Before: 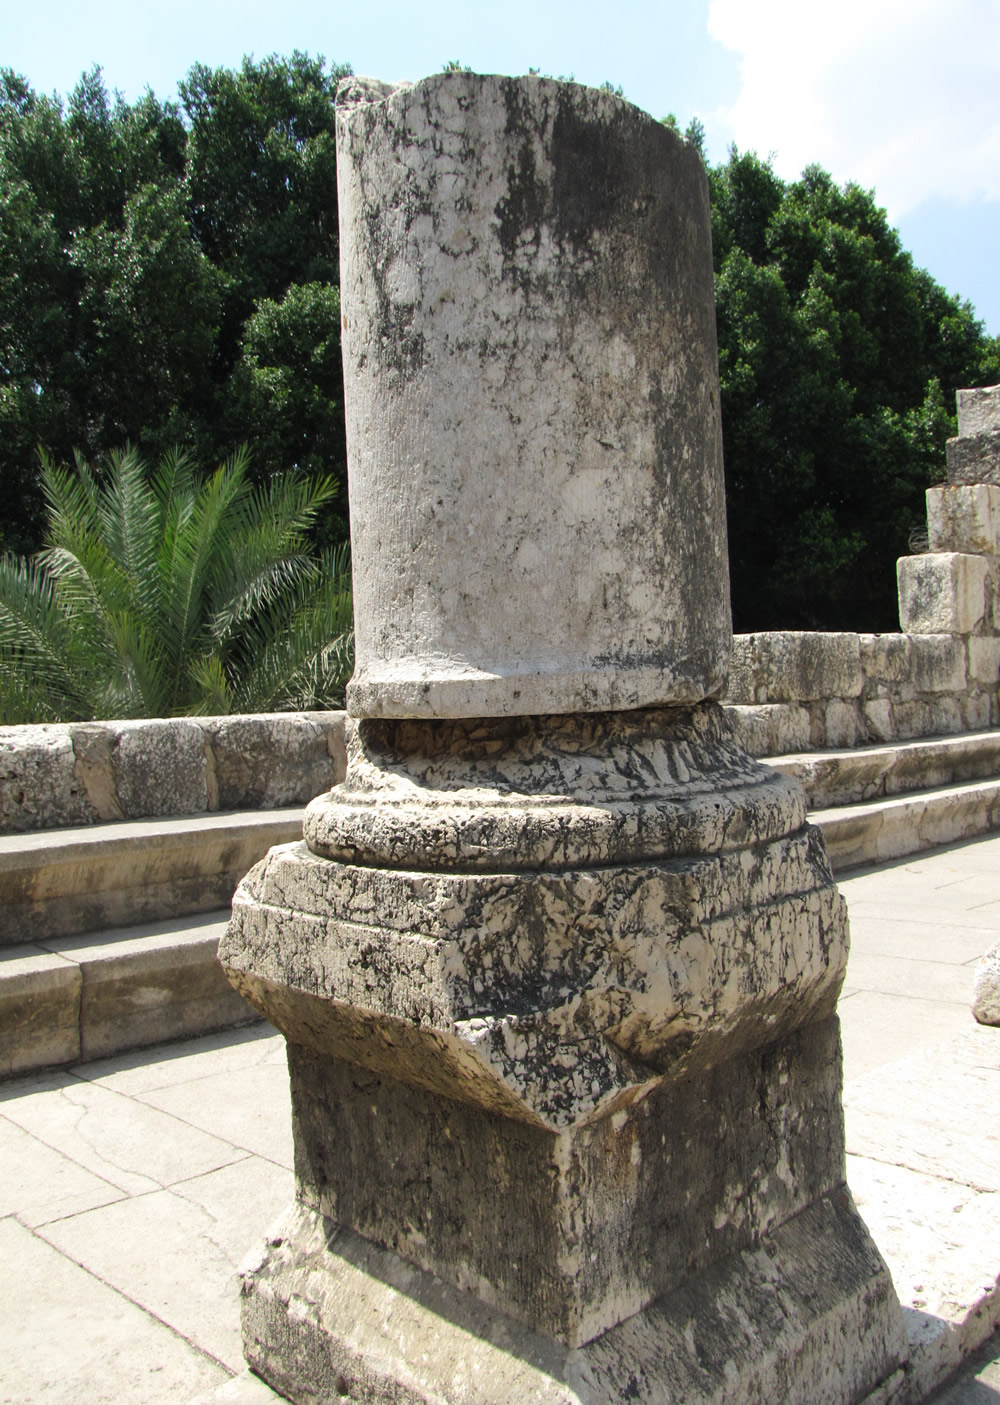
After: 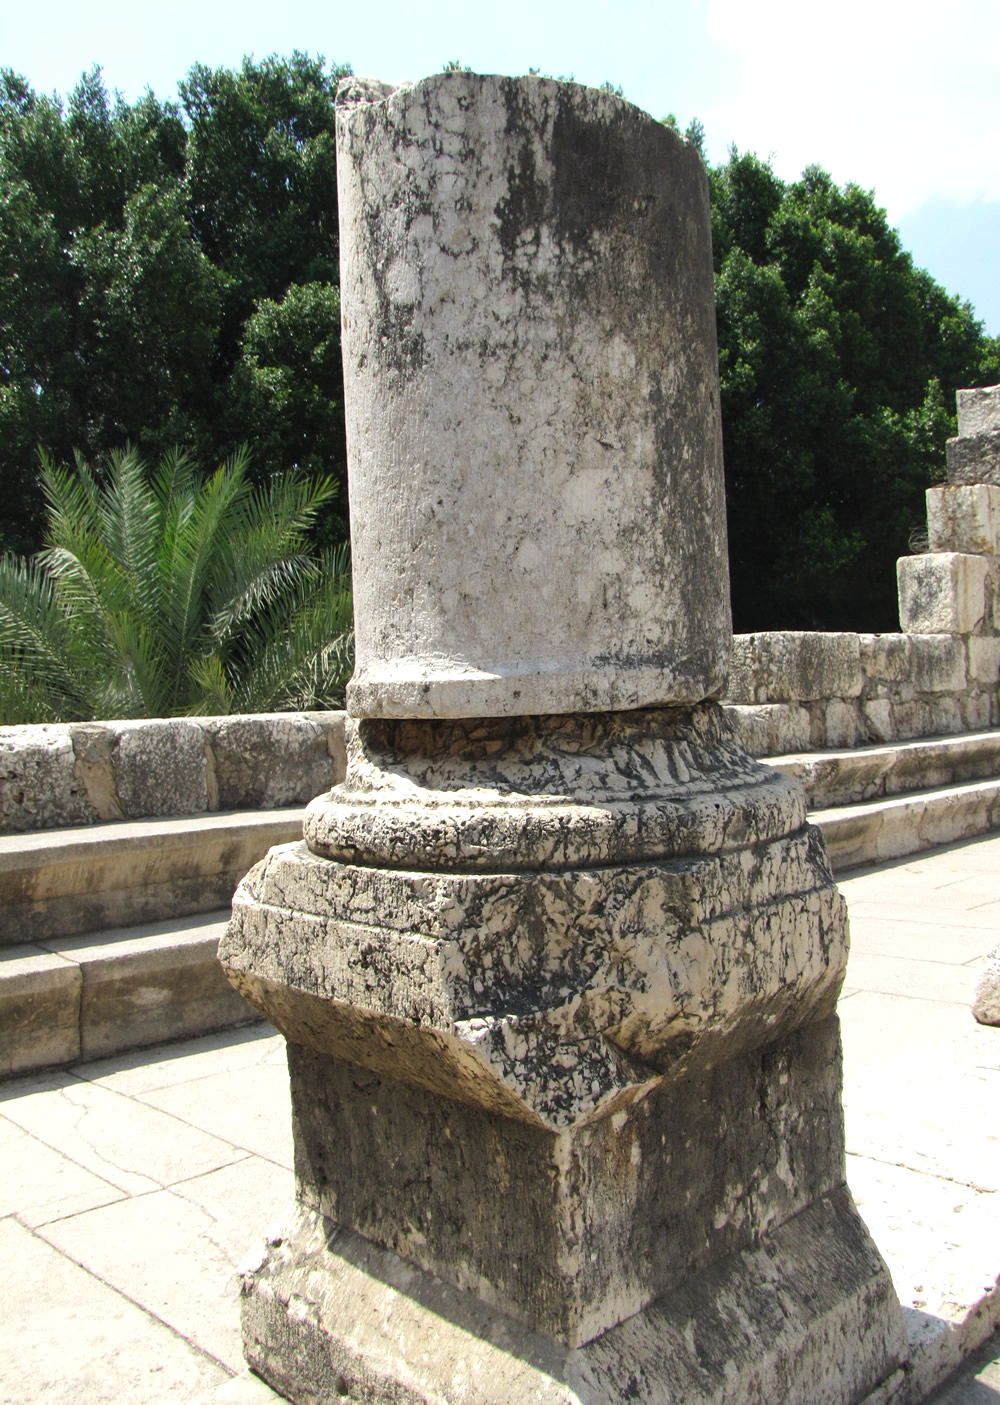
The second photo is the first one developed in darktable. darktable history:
exposure: exposure 0.178 EV, compensate highlight preservation false
shadows and highlights: shadows 61.94, white point adjustment 0.553, highlights -33.98, compress 84.27%
